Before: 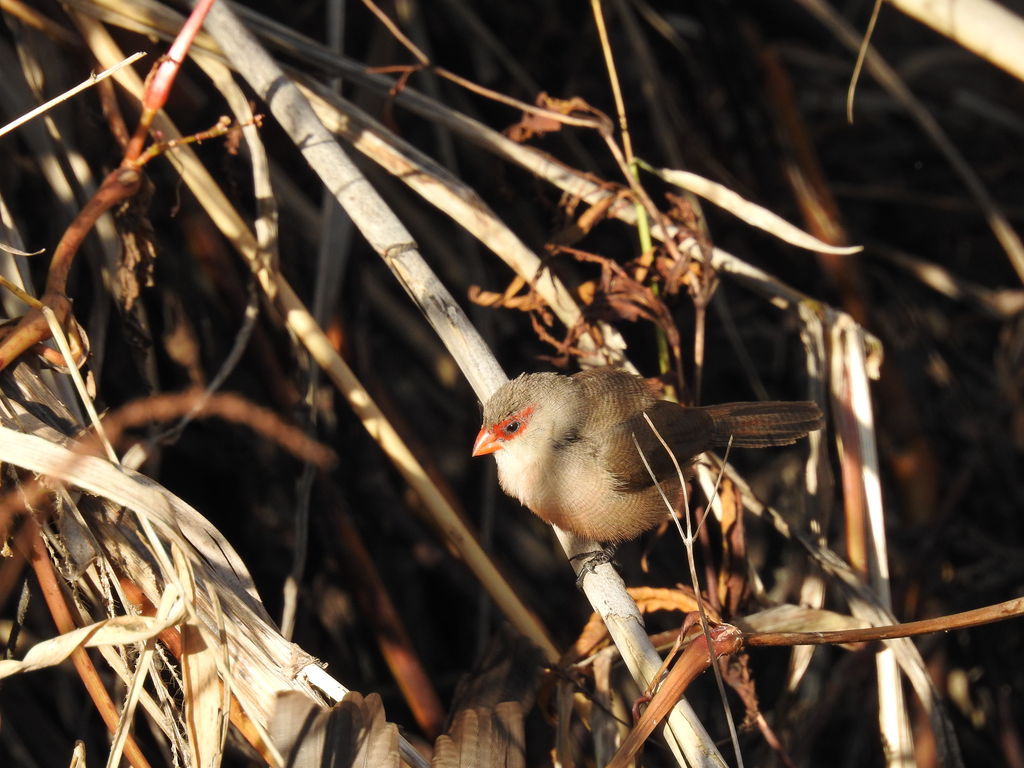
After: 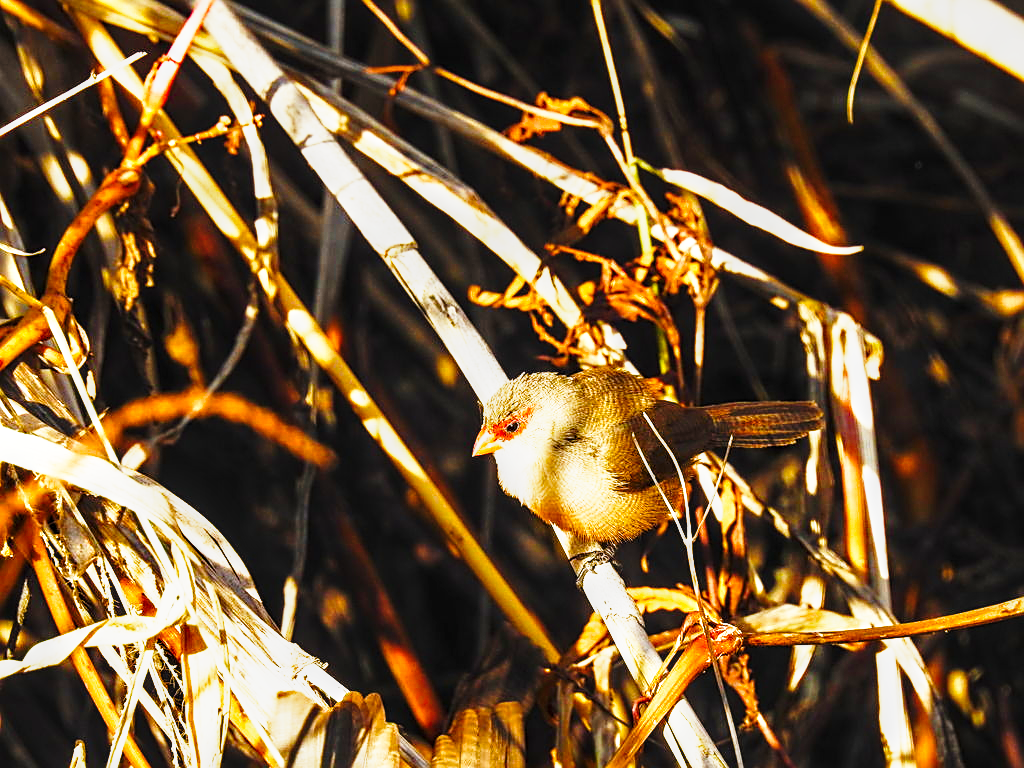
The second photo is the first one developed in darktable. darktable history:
local contrast: detail 130%
color balance rgb: perceptual saturation grading › global saturation 54.074%, perceptual saturation grading › highlights -50.482%, perceptual saturation grading › mid-tones 39.728%, perceptual saturation grading › shadows 30.284%, perceptual brilliance grading › highlights 11.469%, global vibrance 20%
sharpen: on, module defaults
base curve: curves: ch0 [(0, 0) (0.026, 0.03) (0.109, 0.232) (0.351, 0.748) (0.669, 0.968) (1, 1)], preserve colors none
